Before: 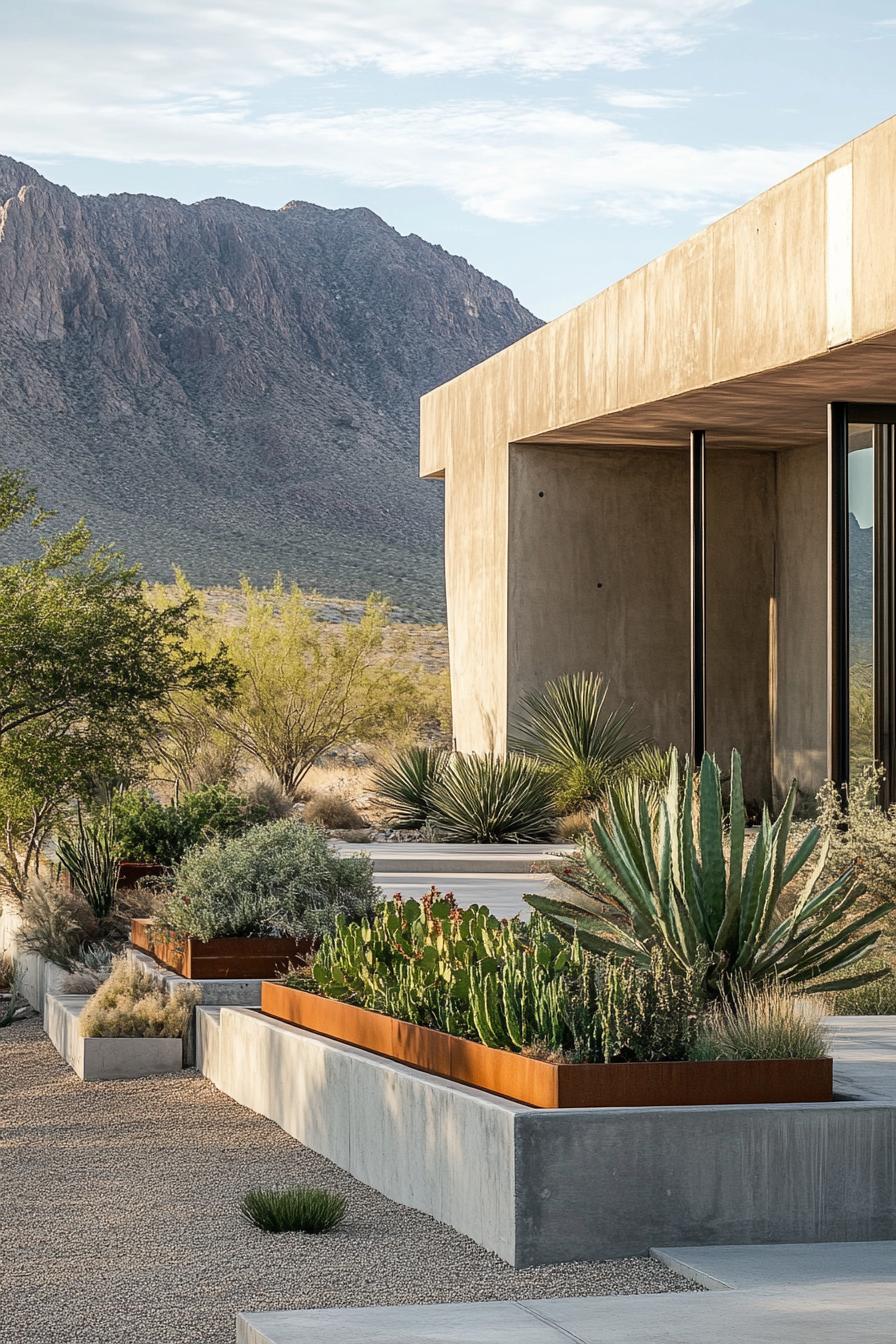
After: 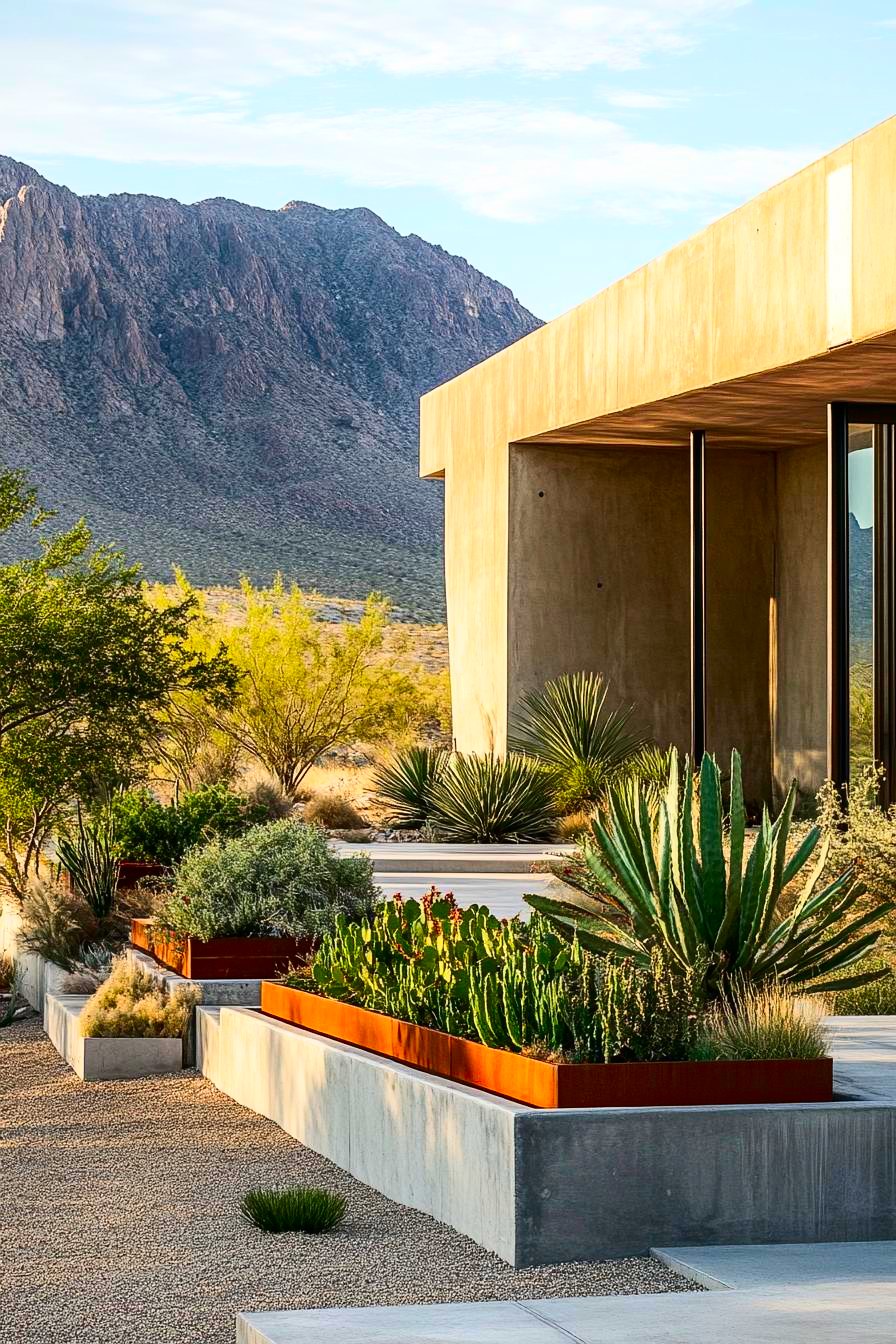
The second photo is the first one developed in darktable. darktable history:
contrast brightness saturation: contrast 0.265, brightness 0.017, saturation 0.874
